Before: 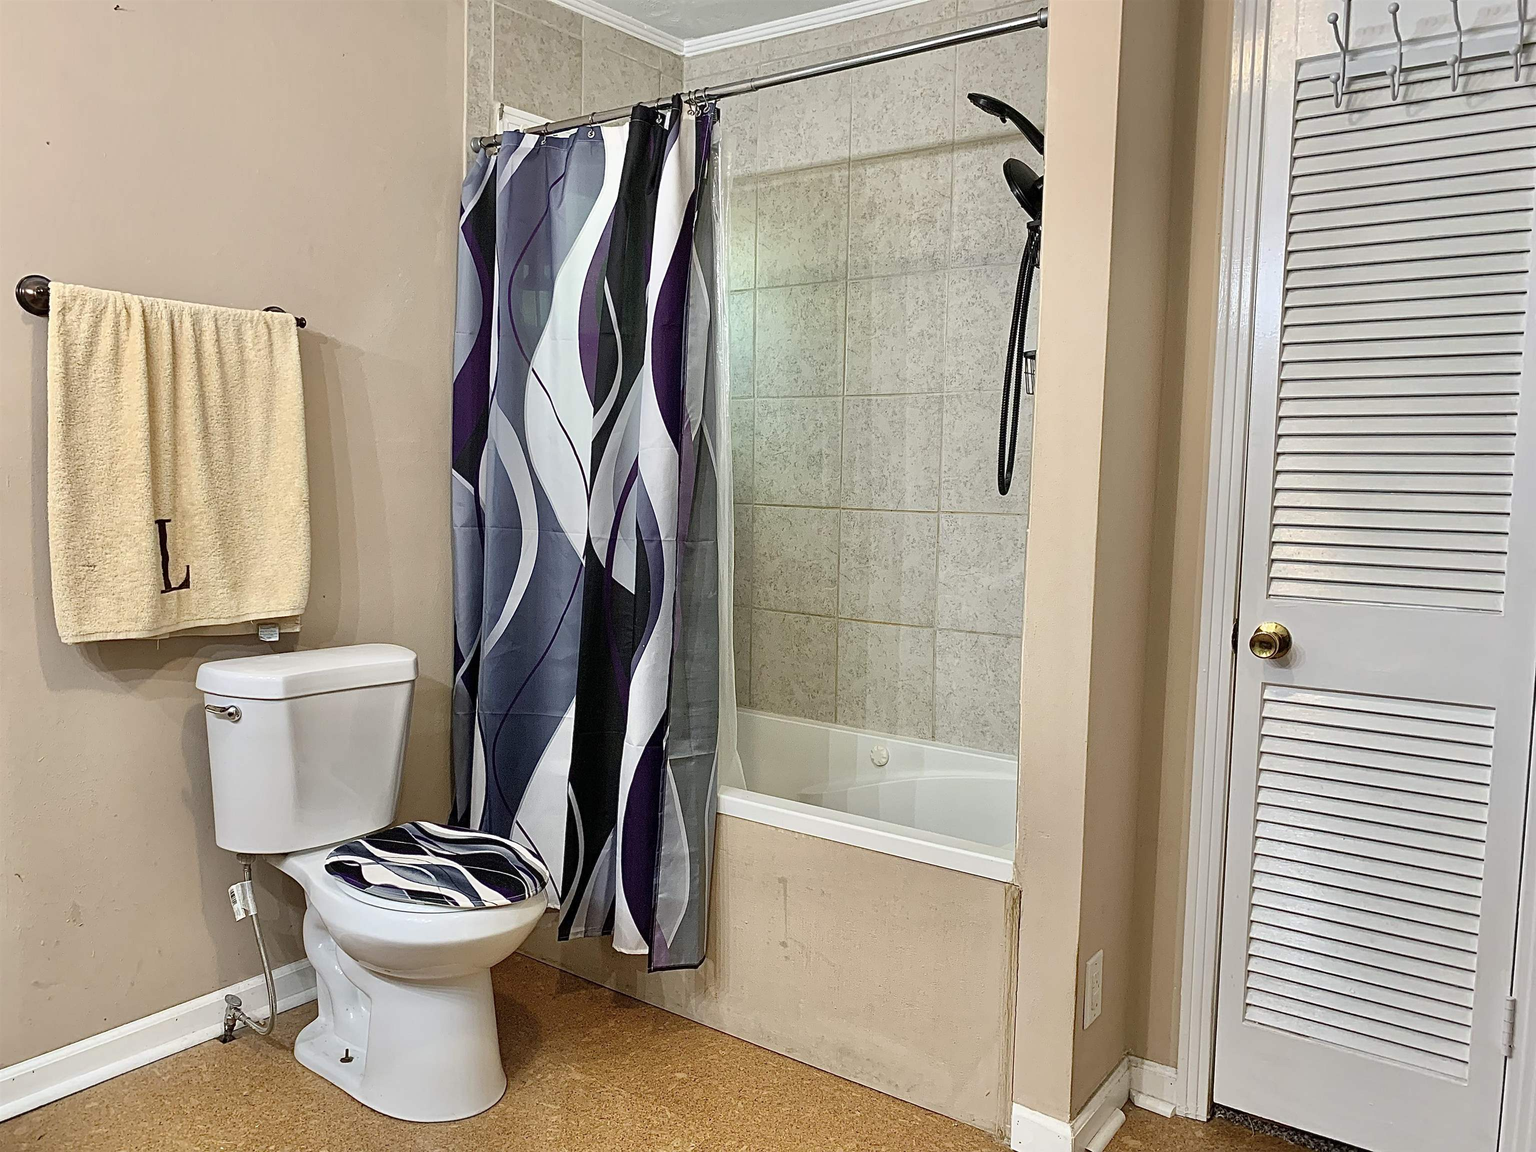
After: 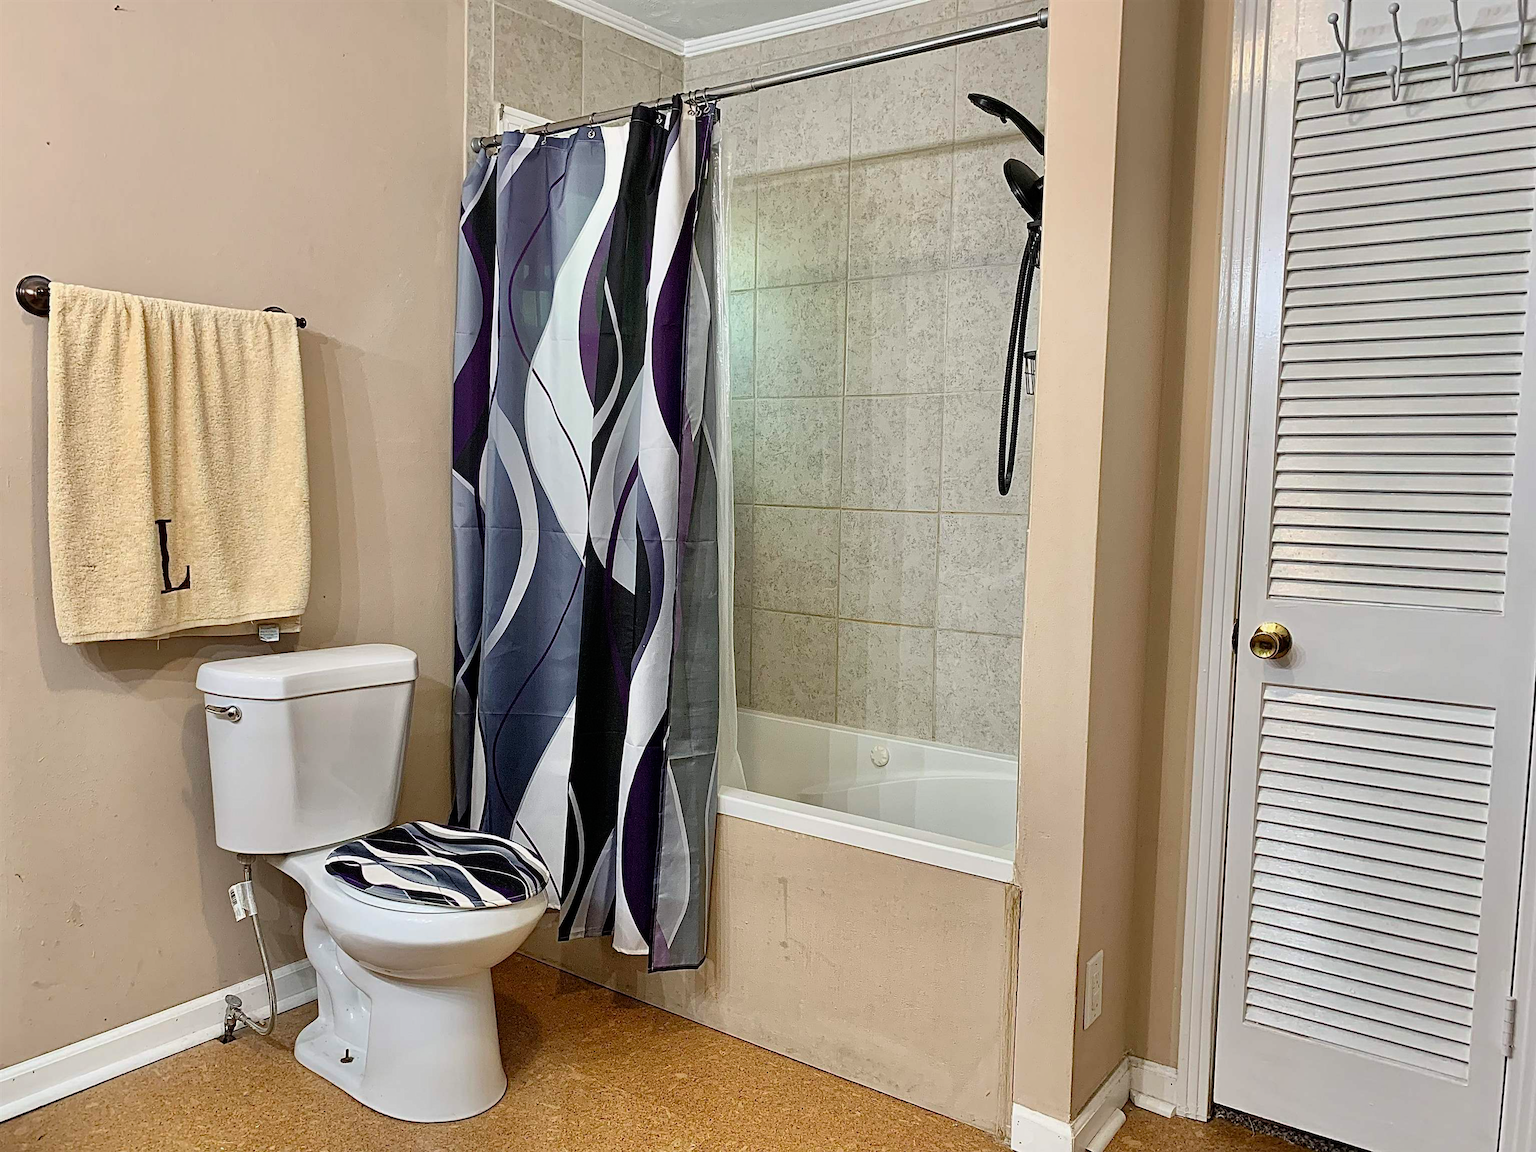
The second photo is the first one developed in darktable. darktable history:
tone curve: curves: ch0 [(0, 0) (0.059, 0.027) (0.162, 0.125) (0.304, 0.279) (0.547, 0.532) (0.828, 0.815) (1, 0.983)]; ch1 [(0, 0) (0.23, 0.166) (0.34, 0.298) (0.371, 0.334) (0.435, 0.413) (0.477, 0.469) (0.499, 0.498) (0.529, 0.544) (0.559, 0.587) (0.743, 0.798) (1, 1)]; ch2 [(0, 0) (0.431, 0.414) (0.498, 0.503) (0.524, 0.531) (0.568, 0.567) (0.6, 0.597) (0.643, 0.631) (0.74, 0.721) (1, 1)], preserve colors none
